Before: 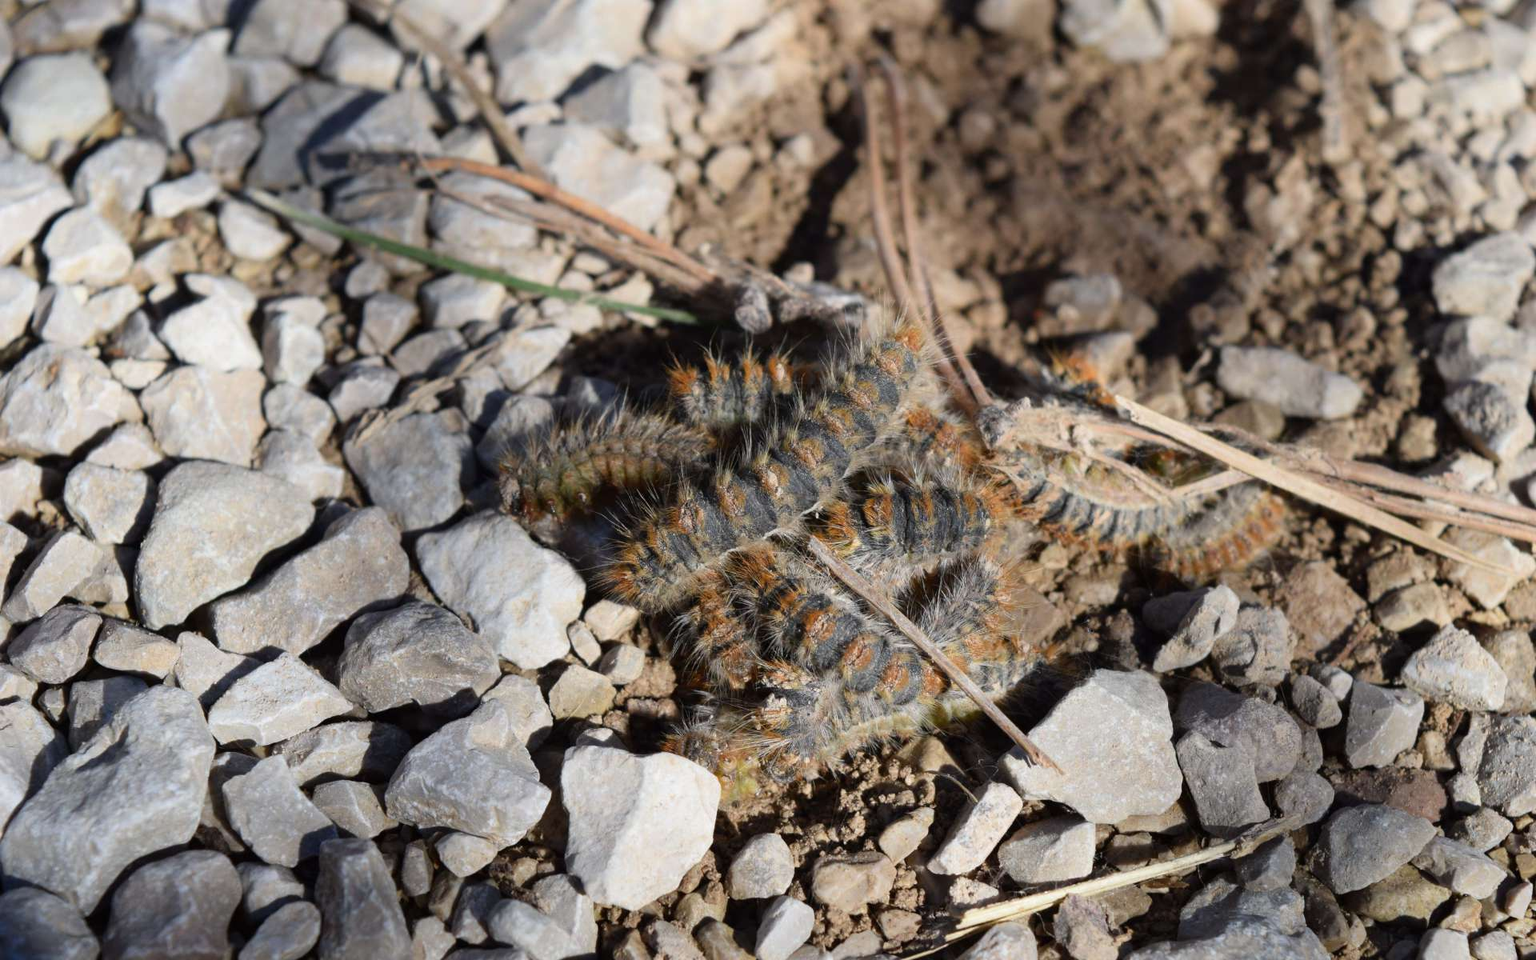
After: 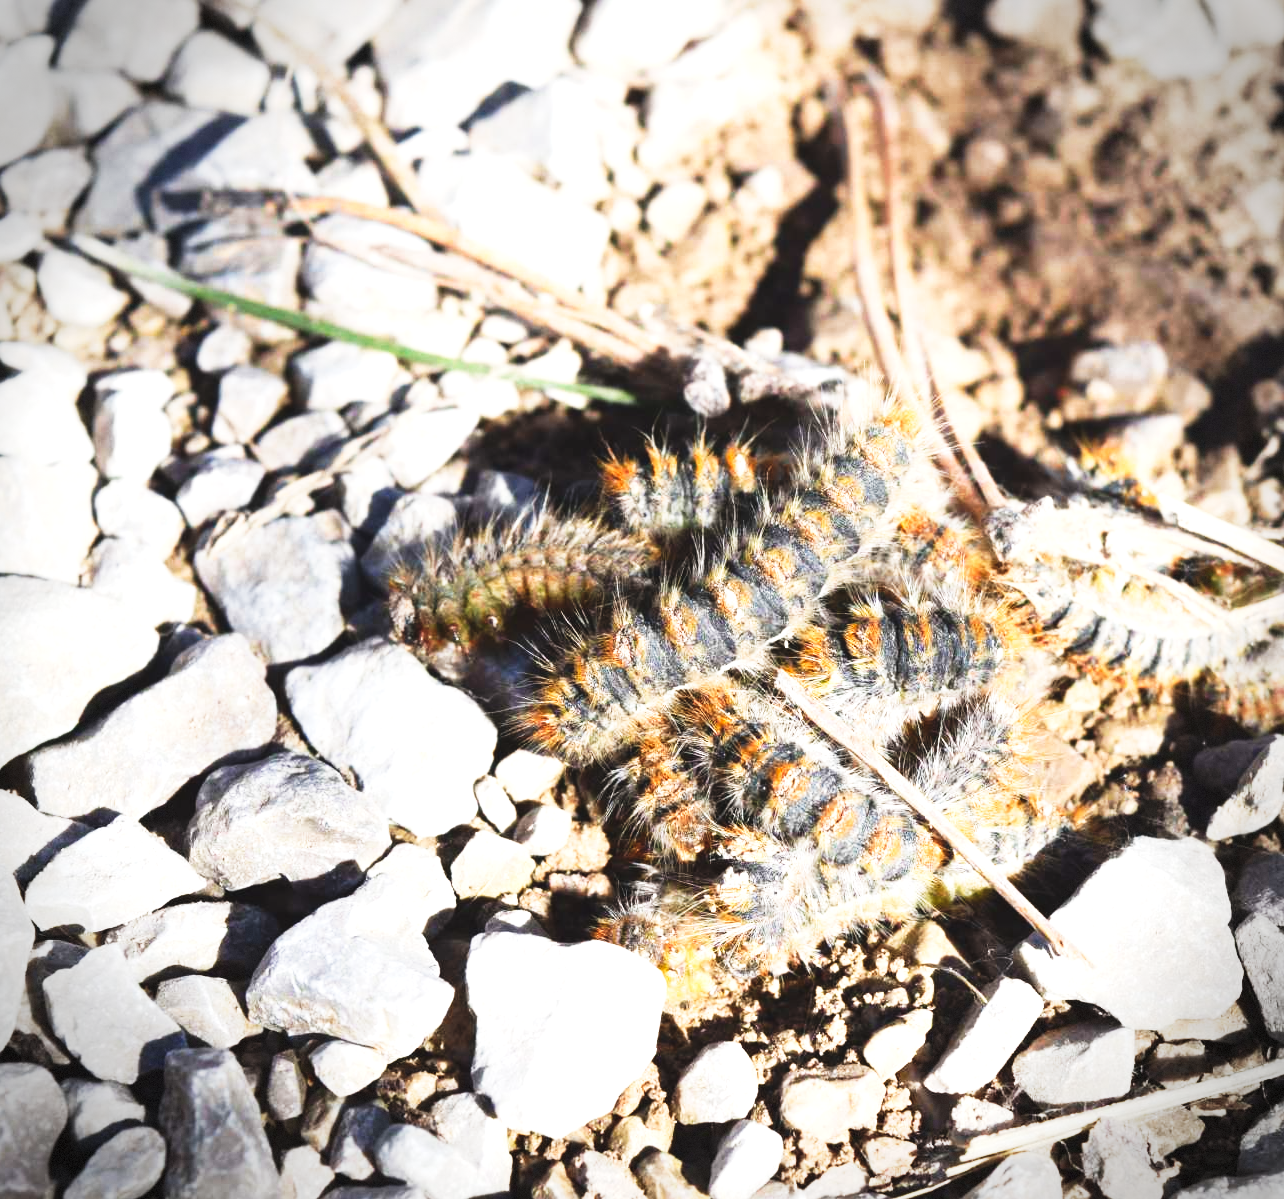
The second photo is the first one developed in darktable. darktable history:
exposure: black level correction 0, exposure 1.2 EV, compensate highlight preservation false
crop and rotate: left 12.272%, right 20.809%
vignetting: fall-off start 79.83%, dithering 8-bit output
tone curve: curves: ch0 [(0, 0.058) (0.198, 0.188) (0.512, 0.582) (0.625, 0.754) (0.81, 0.934) (1, 1)], preserve colors none
